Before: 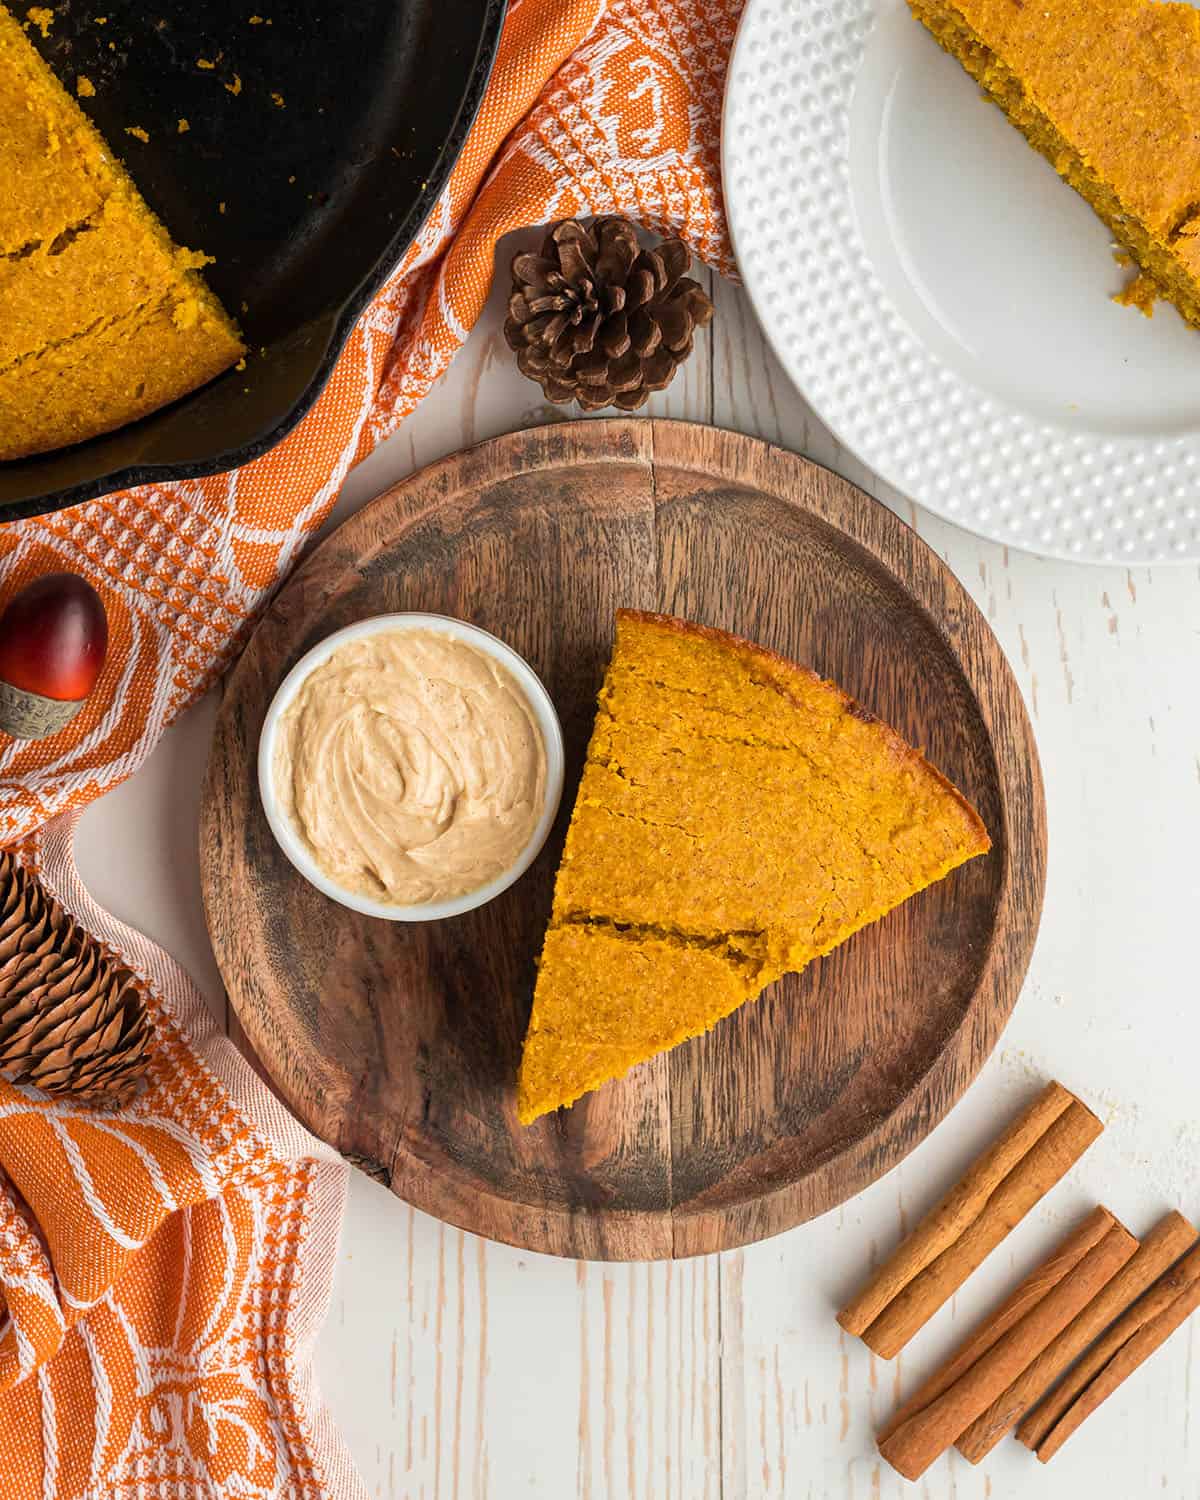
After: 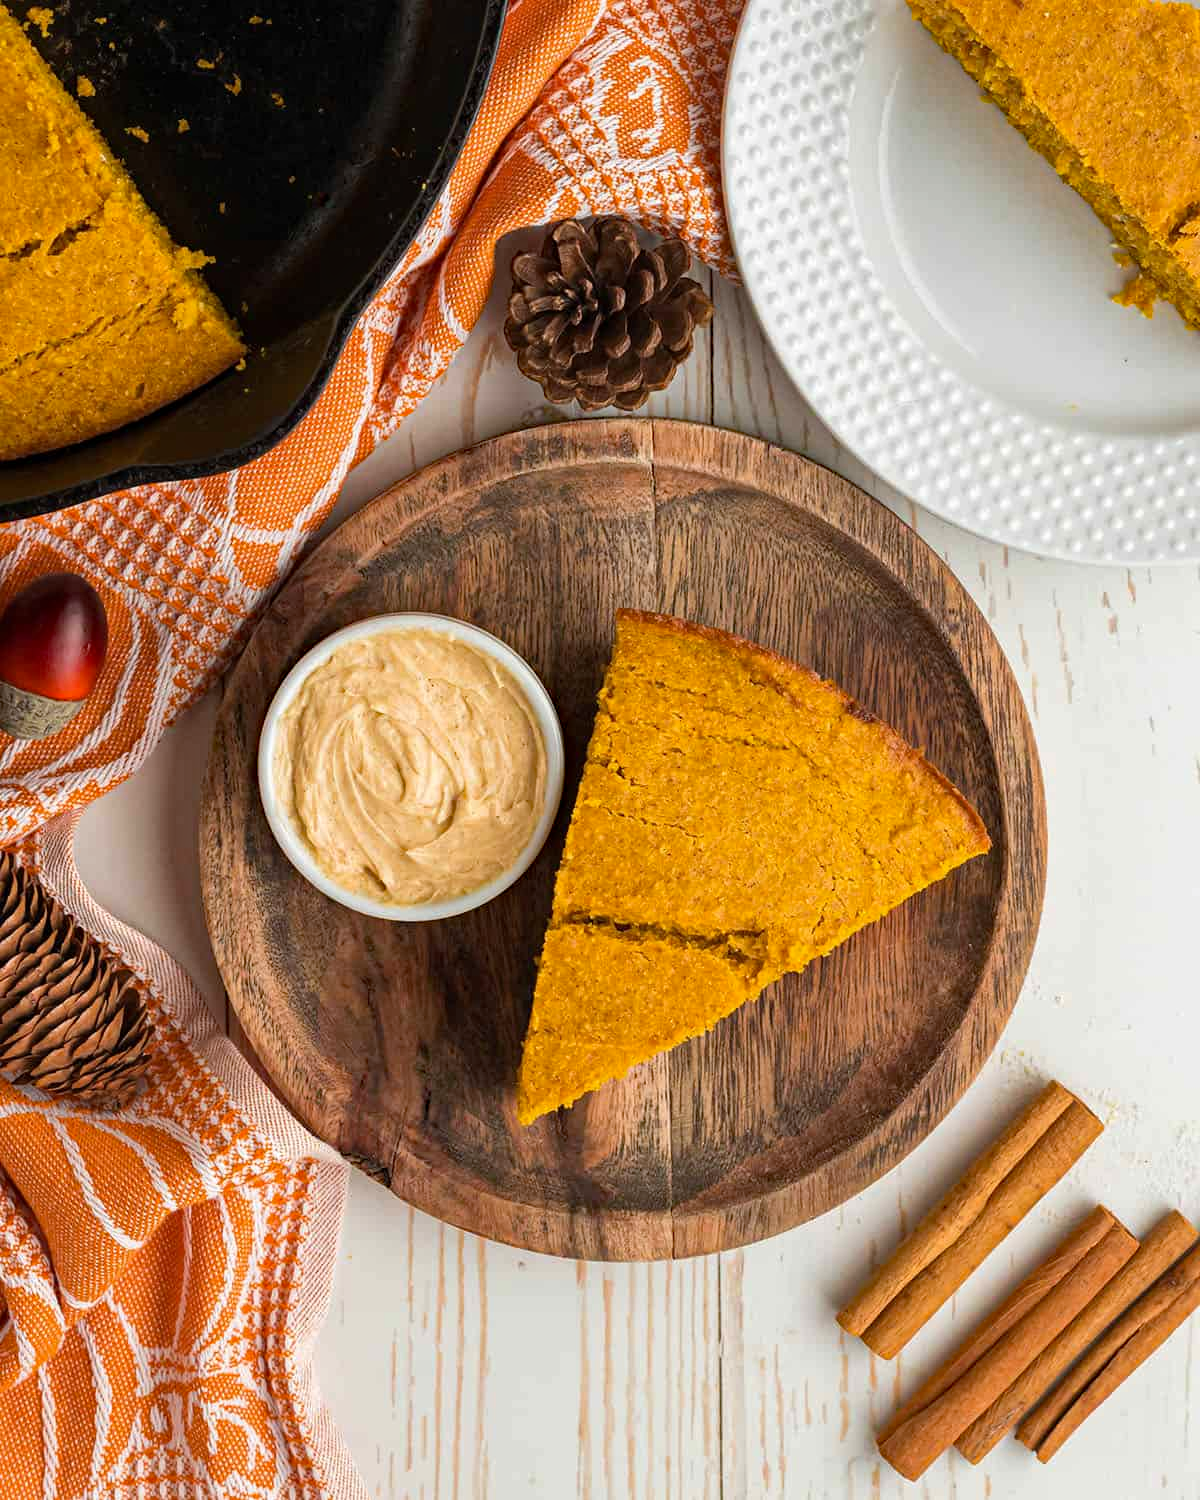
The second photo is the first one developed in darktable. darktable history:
haze removal: strength 0.391, distance 0.218, compatibility mode true, adaptive false
